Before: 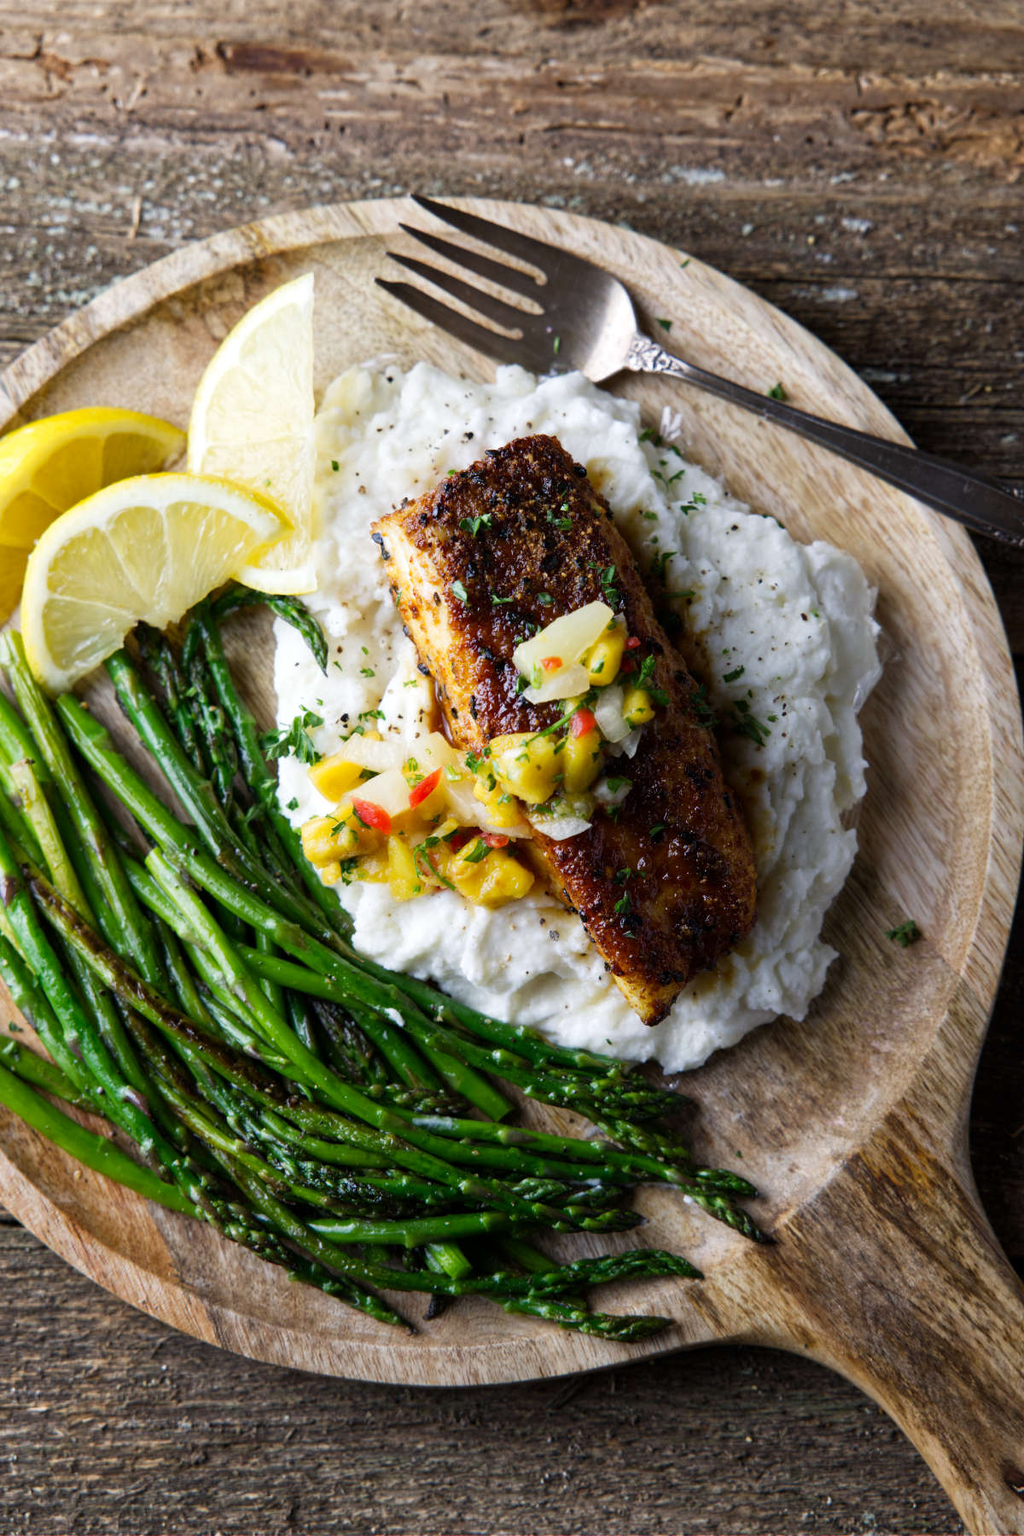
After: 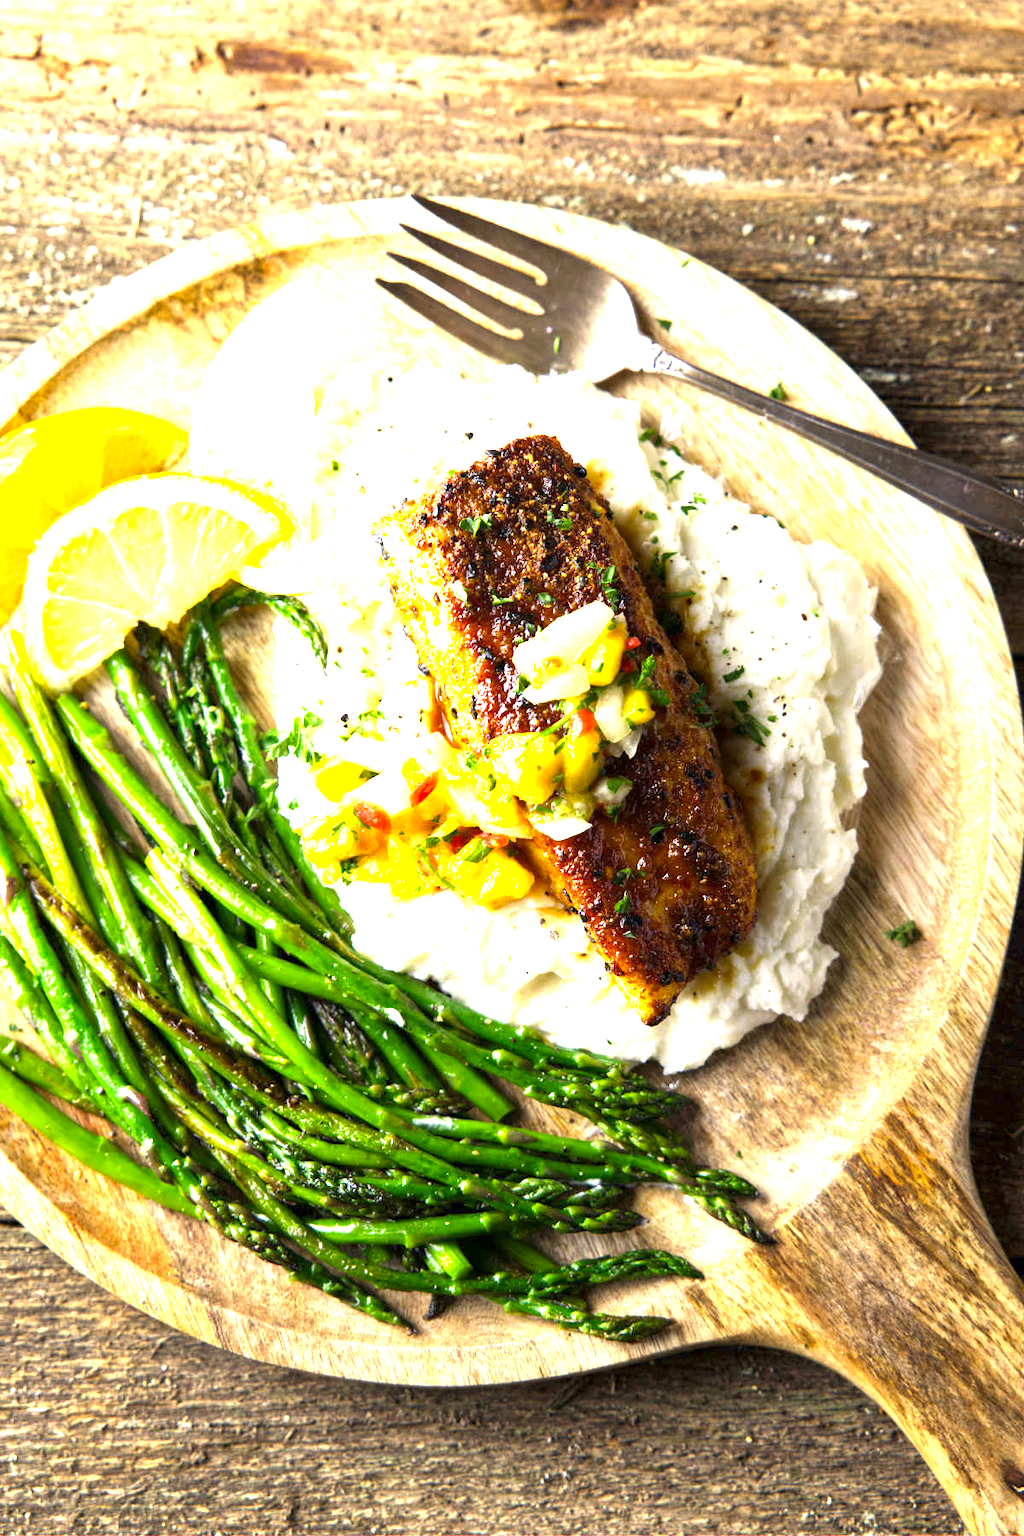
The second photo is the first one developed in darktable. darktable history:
color correction: highlights a* 2.72, highlights b* 22.8
exposure: exposure 2 EV, compensate exposure bias true, compensate highlight preservation false
